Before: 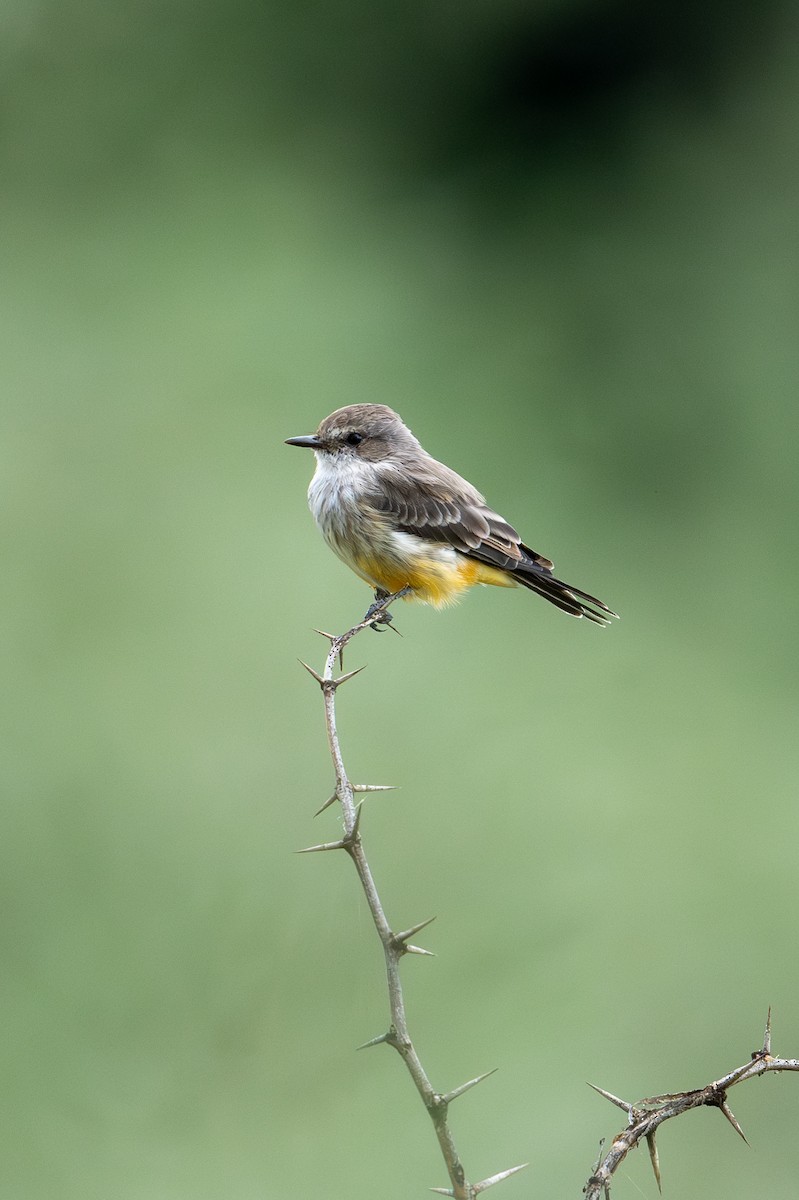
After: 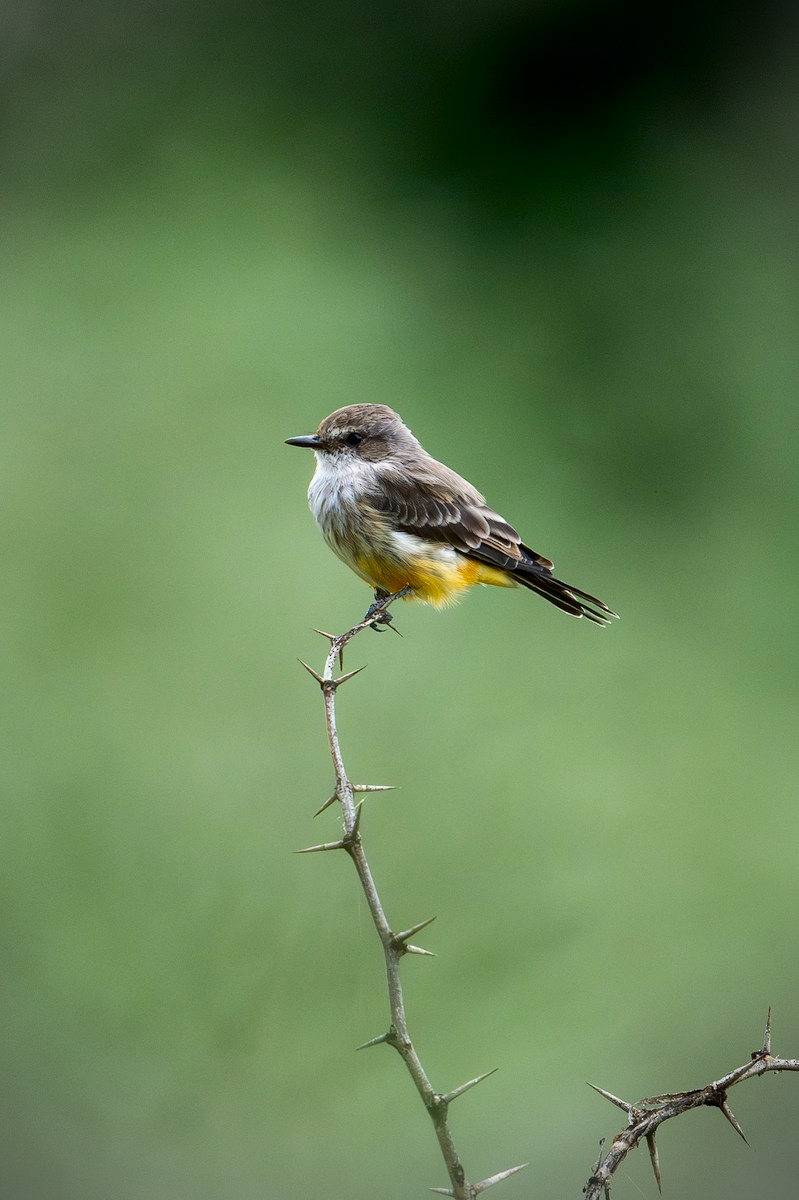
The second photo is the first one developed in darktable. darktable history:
color correction: highlights b* -0.002
contrast brightness saturation: contrast 0.186, brightness -0.107, saturation 0.212
shadows and highlights: shadows 39.79, highlights -59.7
vignetting: brightness -0.615, saturation -0.674
